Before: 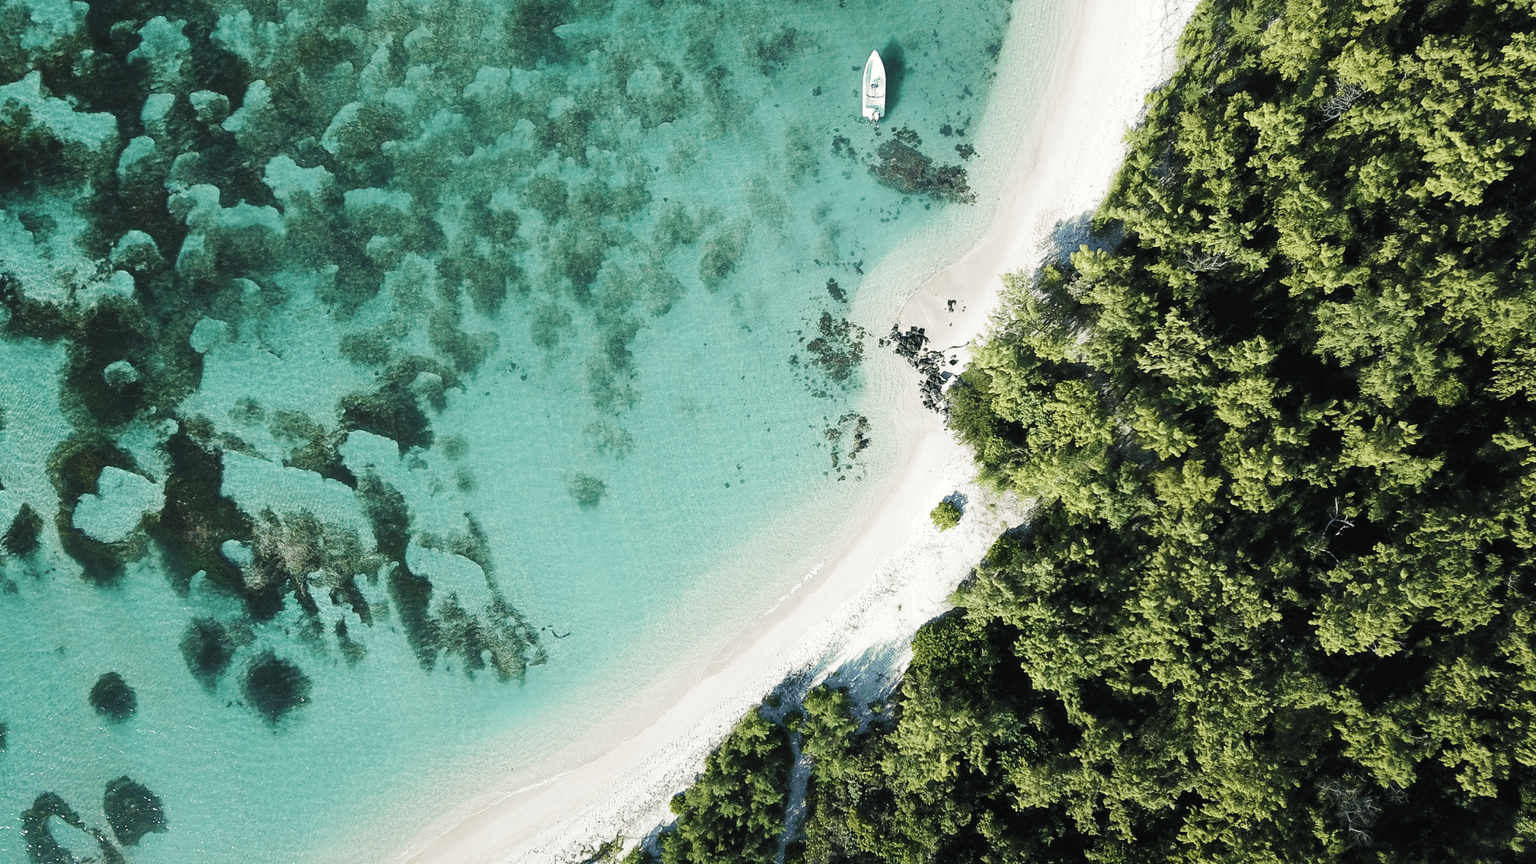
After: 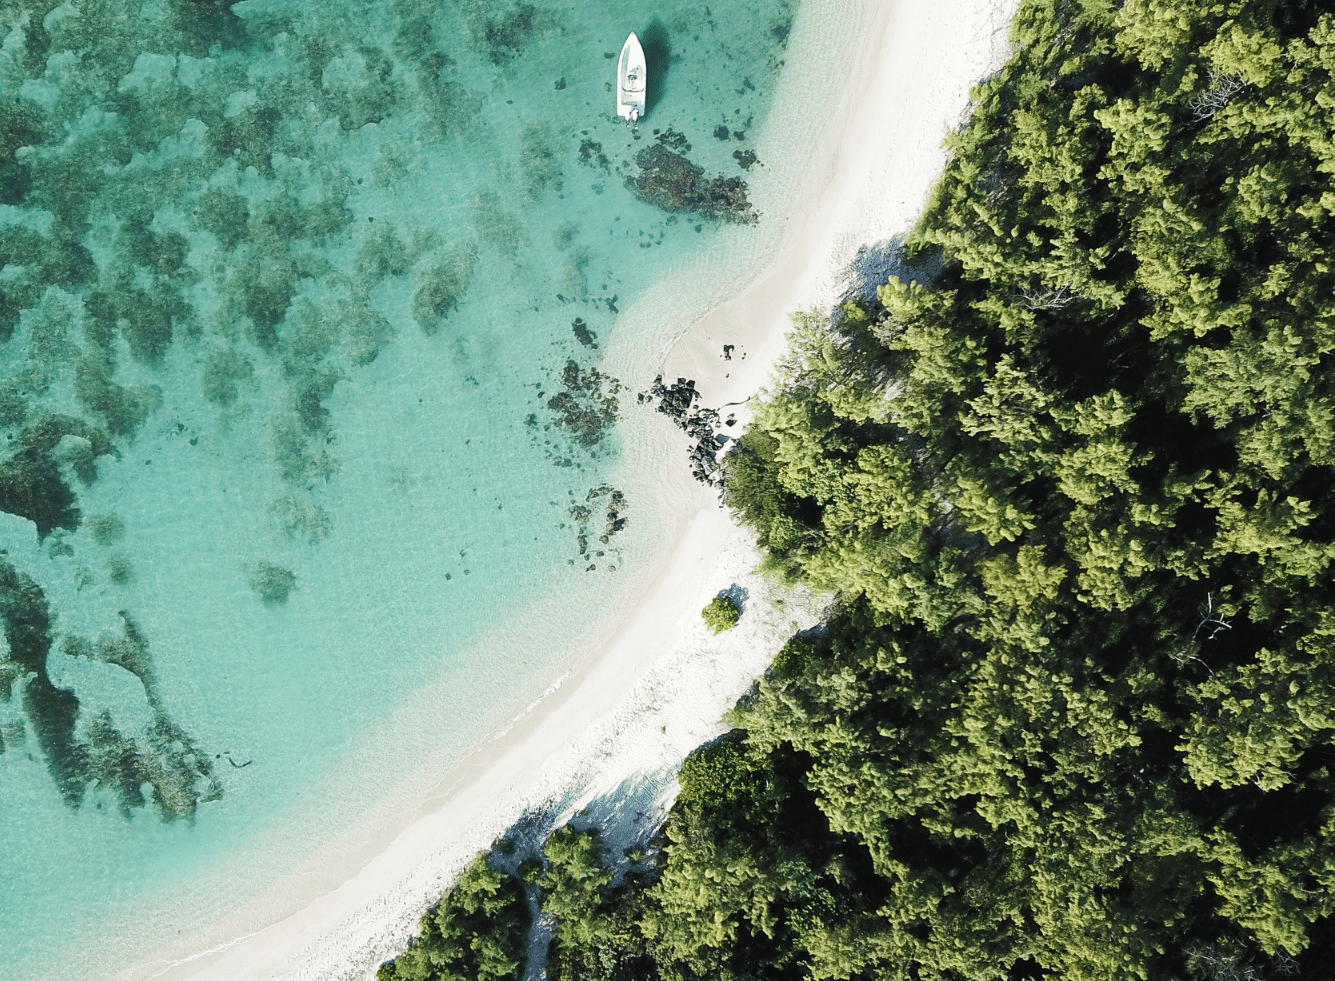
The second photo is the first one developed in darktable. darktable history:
local contrast: mode bilateral grid, contrast 100, coarseness 100, detail 91%, midtone range 0.2
crop and rotate: left 24.034%, top 2.838%, right 6.406%, bottom 6.299%
